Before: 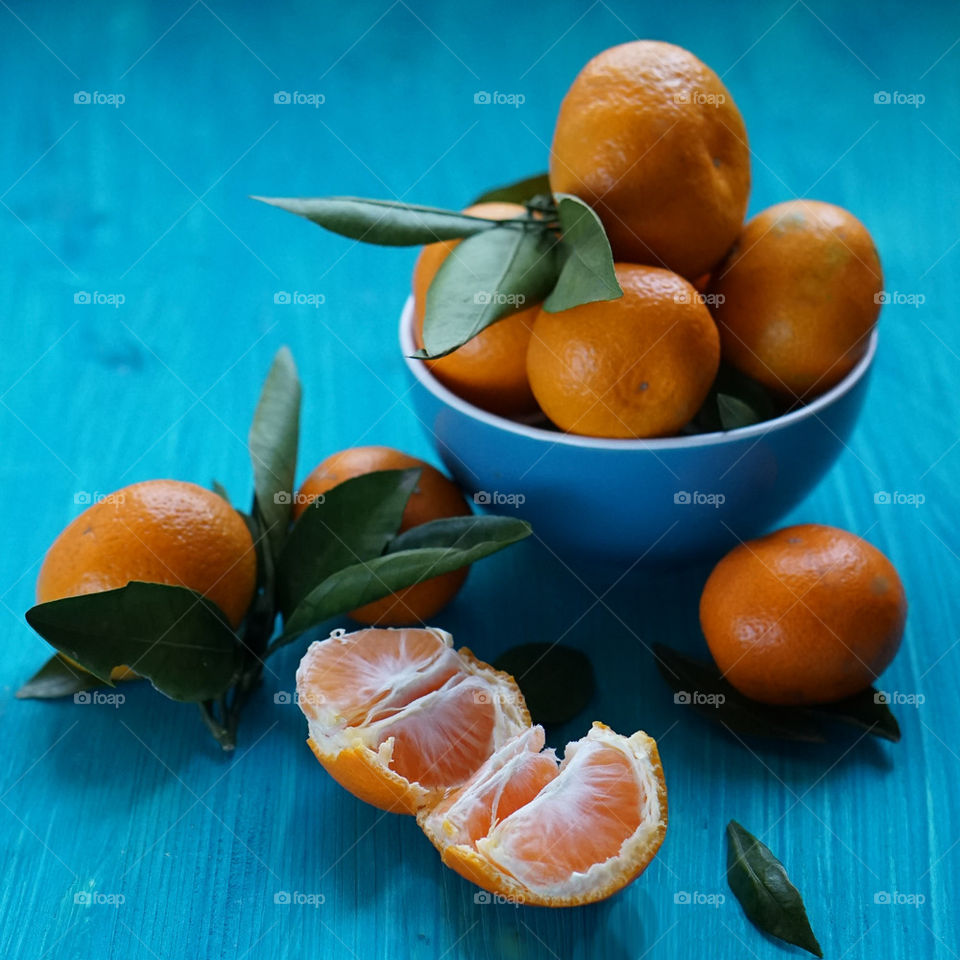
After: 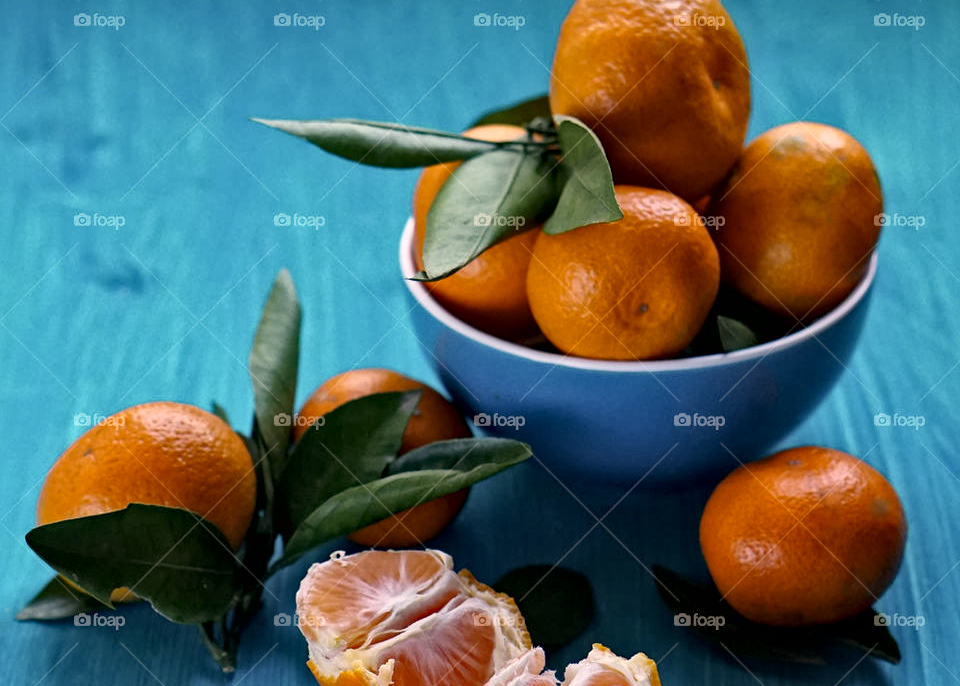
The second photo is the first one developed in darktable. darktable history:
local contrast: mode bilateral grid, contrast 19, coarseness 19, detail 164%, midtone range 0.2
haze removal: compatibility mode true, adaptive false
crop and rotate: top 8.174%, bottom 20.311%
color correction: highlights a* 11.29, highlights b* 12.18
